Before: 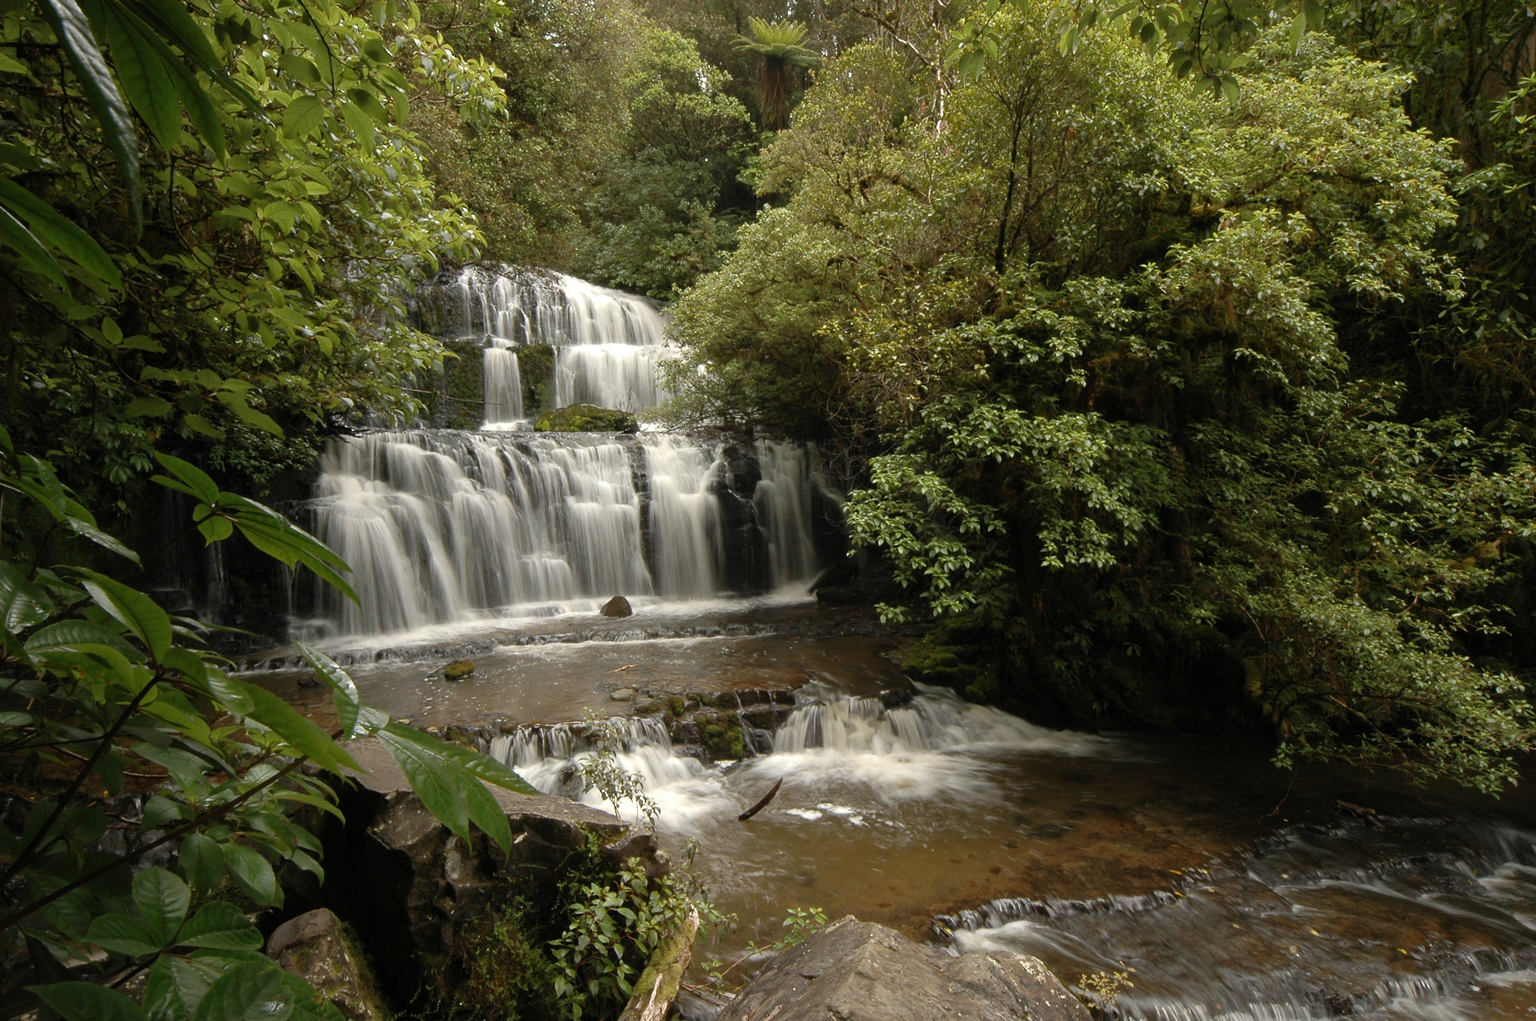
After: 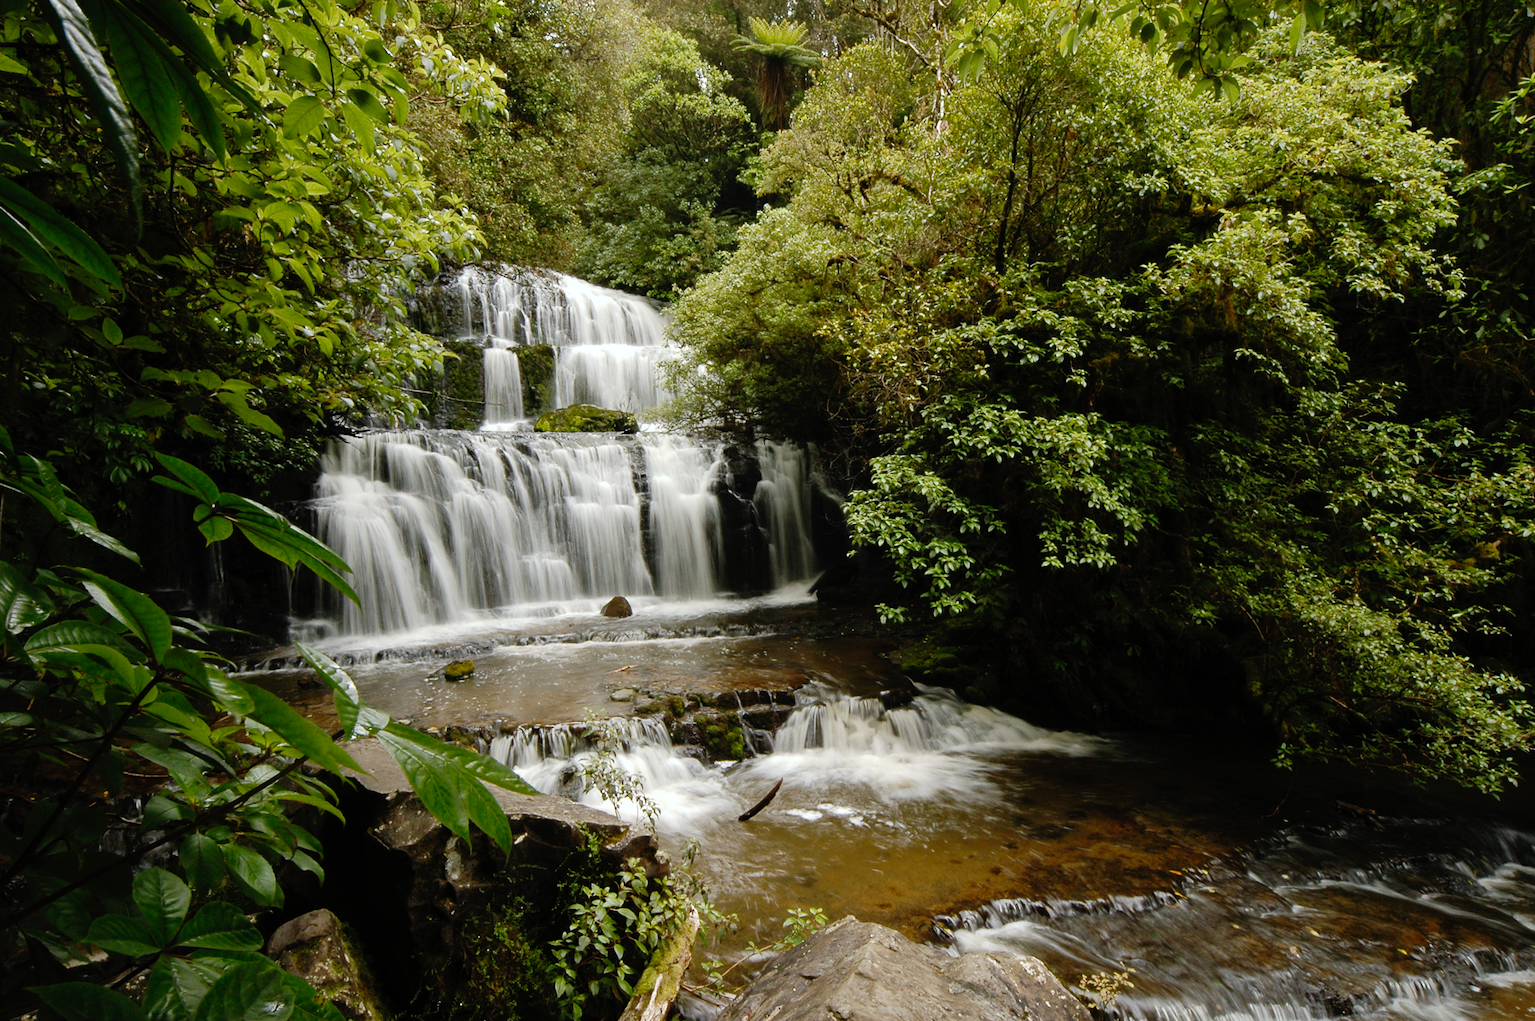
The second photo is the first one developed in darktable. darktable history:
white balance: red 0.976, blue 1.04
tone curve: curves: ch0 [(0, 0) (0.003, 0.002) (0.011, 0.006) (0.025, 0.012) (0.044, 0.021) (0.069, 0.027) (0.1, 0.035) (0.136, 0.06) (0.177, 0.108) (0.224, 0.173) (0.277, 0.26) (0.335, 0.353) (0.399, 0.453) (0.468, 0.555) (0.543, 0.641) (0.623, 0.724) (0.709, 0.792) (0.801, 0.857) (0.898, 0.918) (1, 1)], preserve colors none
